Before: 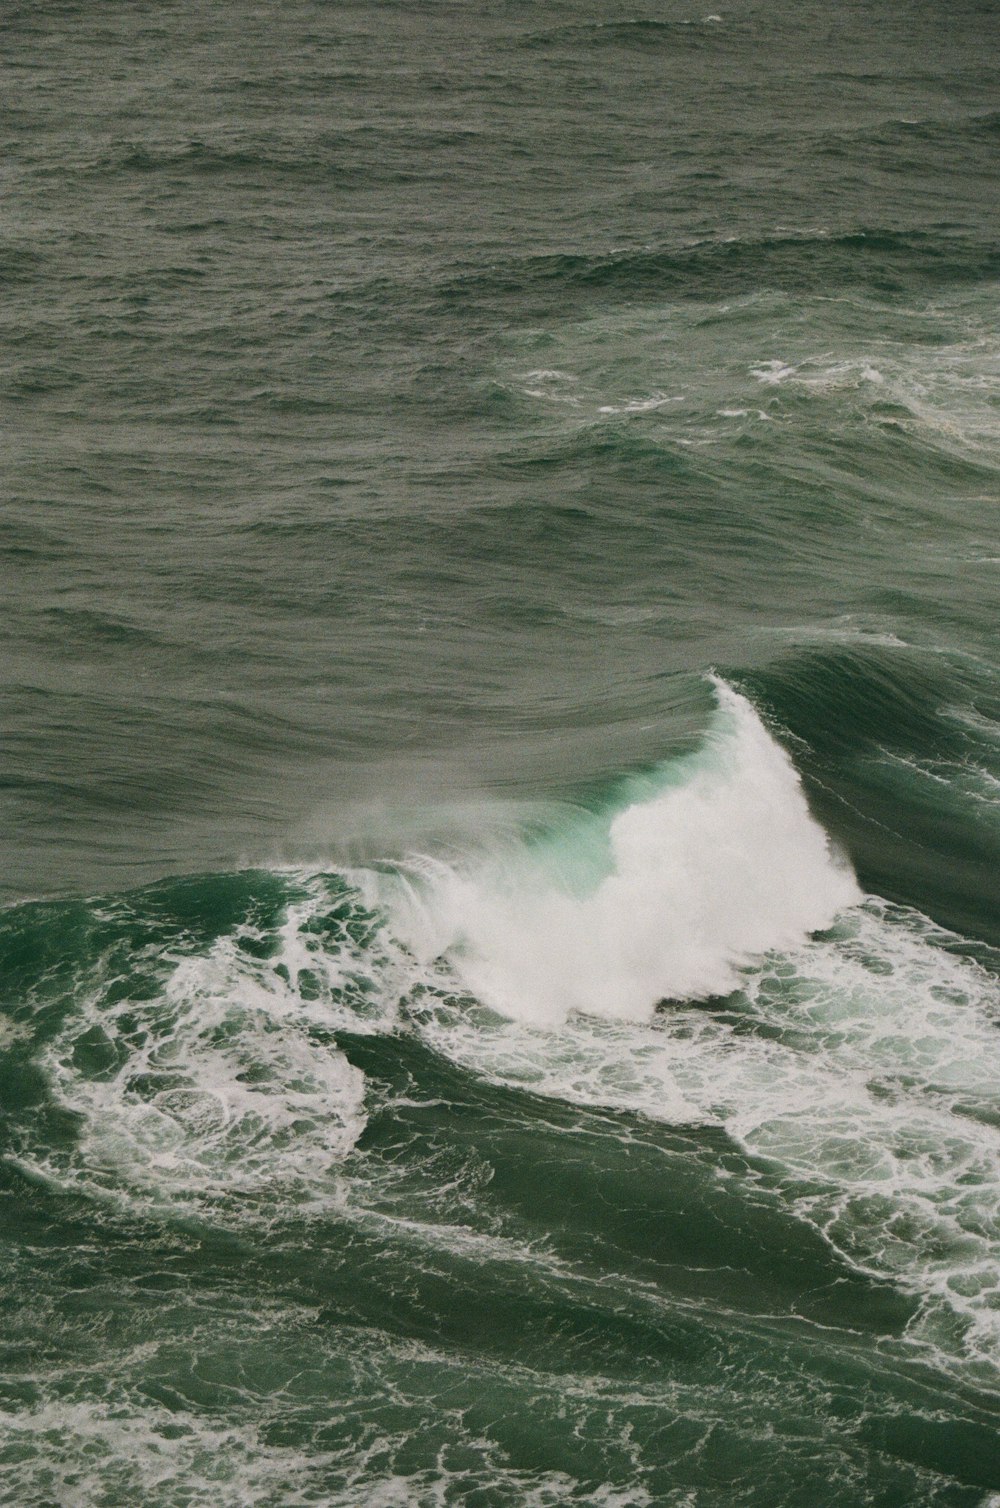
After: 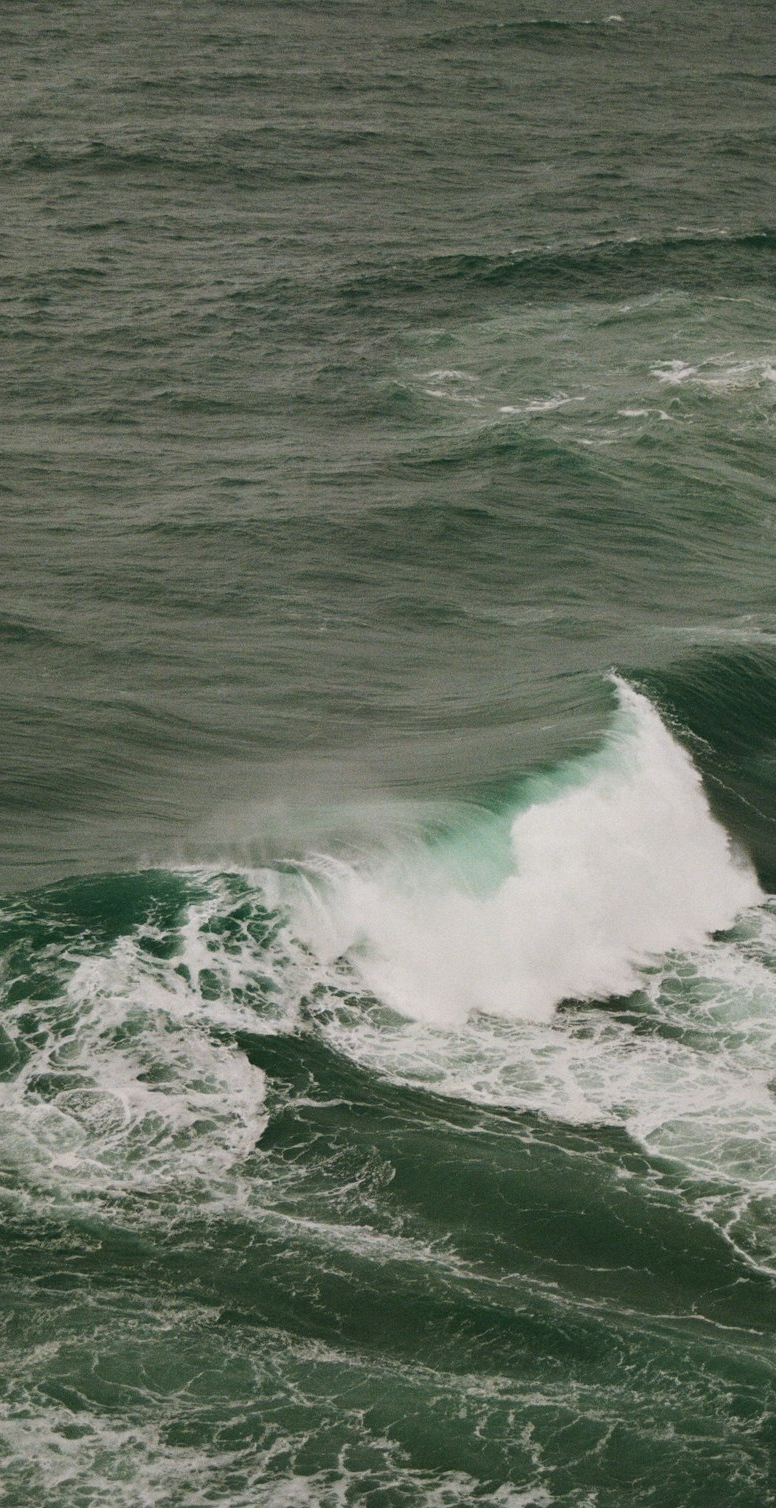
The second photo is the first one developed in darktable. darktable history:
color calibration: illuminant same as pipeline (D50), adaptation XYZ, x 0.346, y 0.359, temperature 5004.28 K
crop: left 9.904%, right 12.475%
